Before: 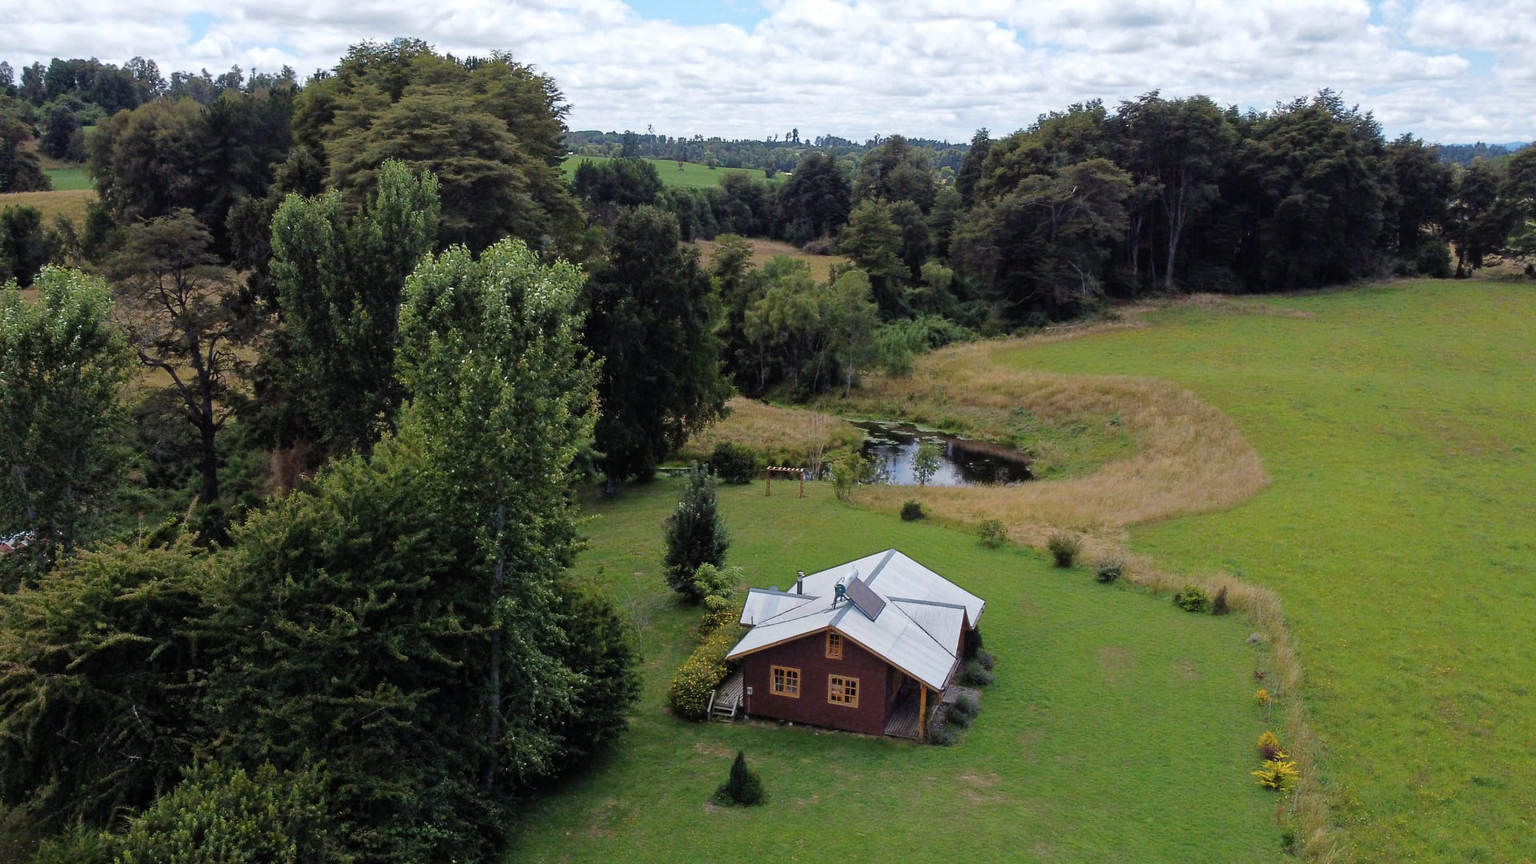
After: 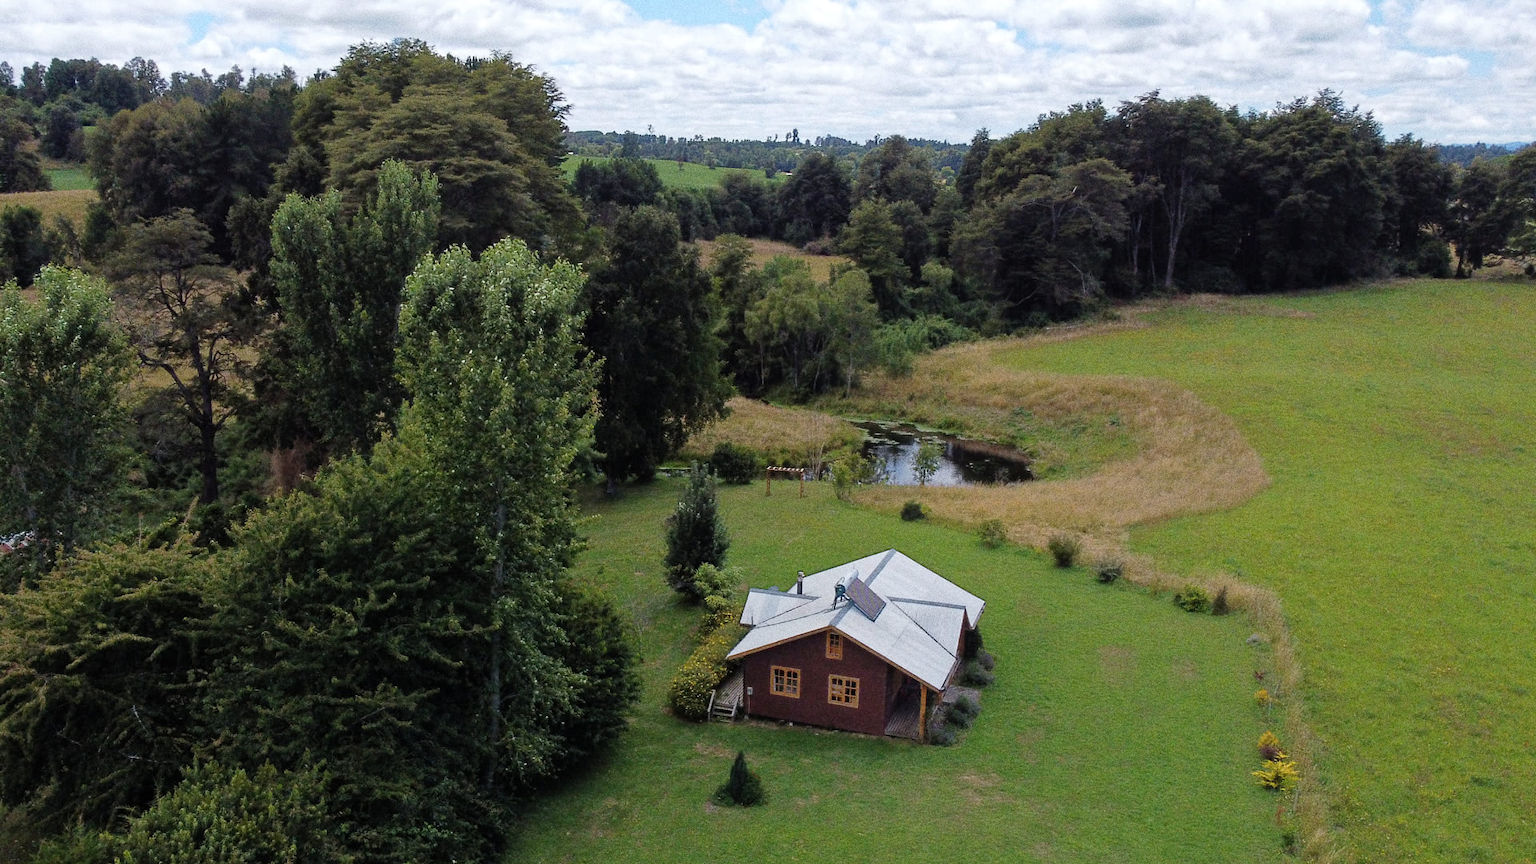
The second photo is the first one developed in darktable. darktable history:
grain: coarseness 0.09 ISO, strength 40%
white balance: emerald 1
